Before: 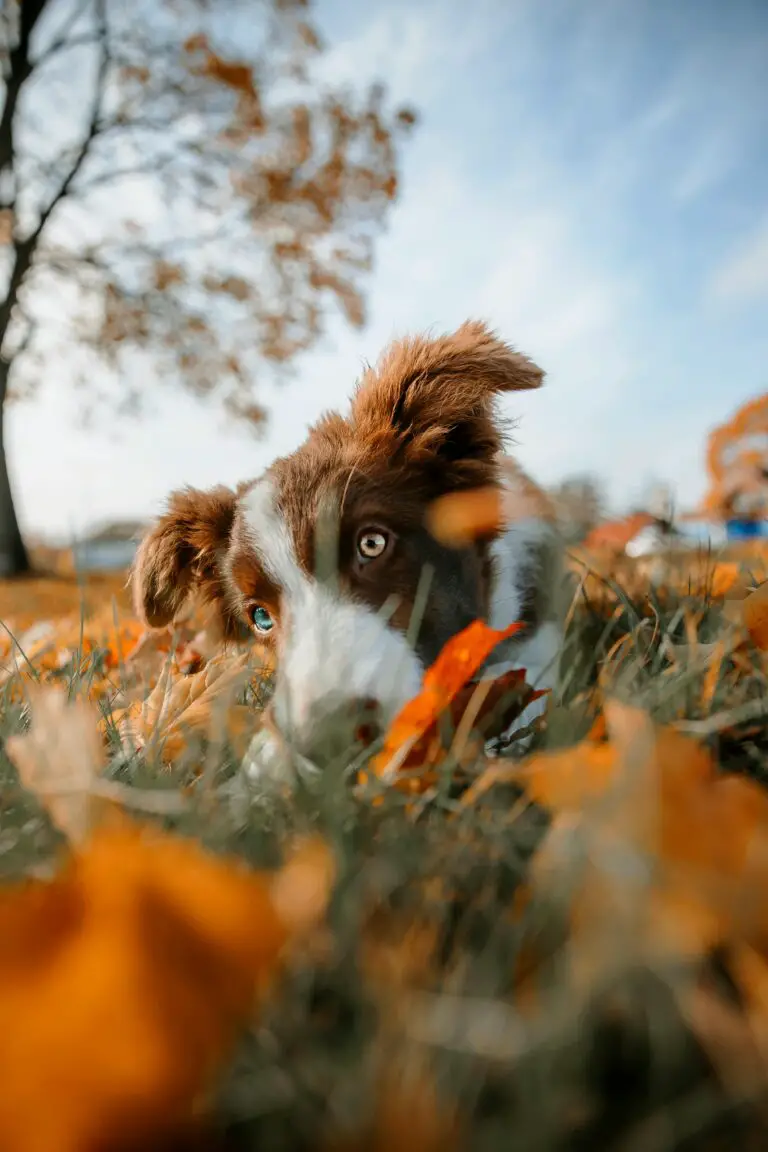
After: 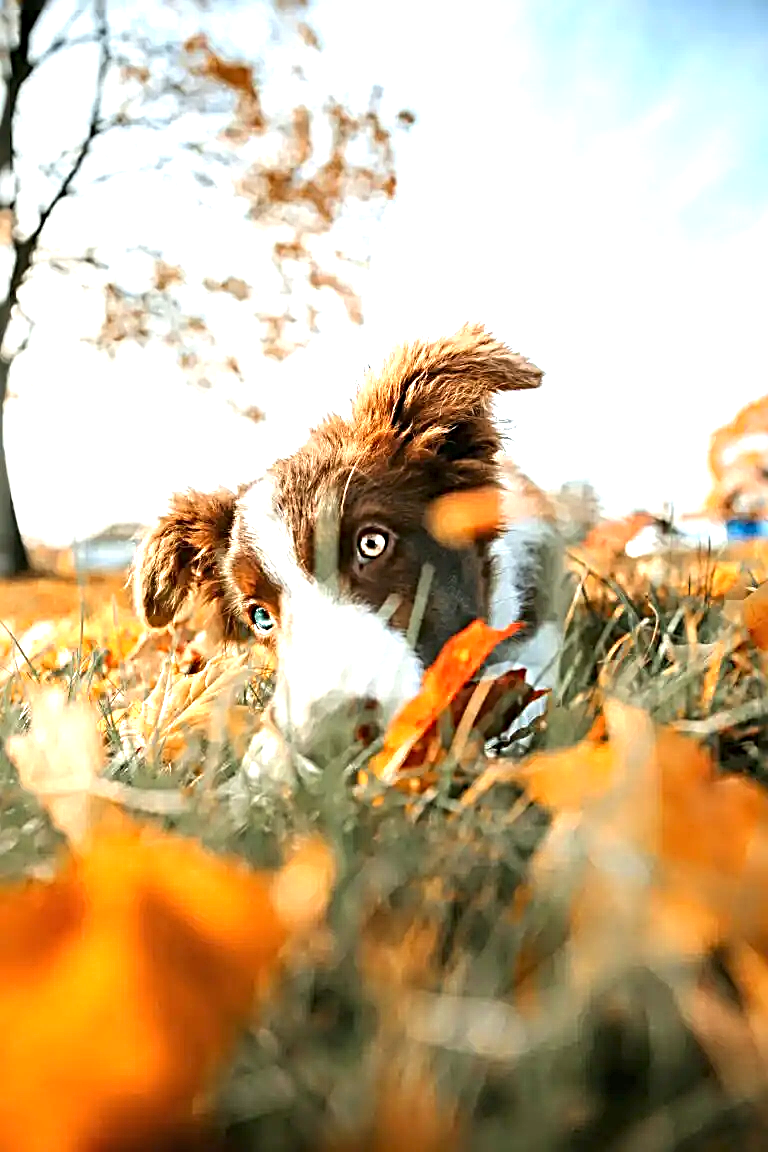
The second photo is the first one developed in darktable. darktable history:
sharpen: radius 3.72, amount 0.924
exposure: black level correction 0, exposure 1.4 EV, compensate exposure bias true, compensate highlight preservation false
